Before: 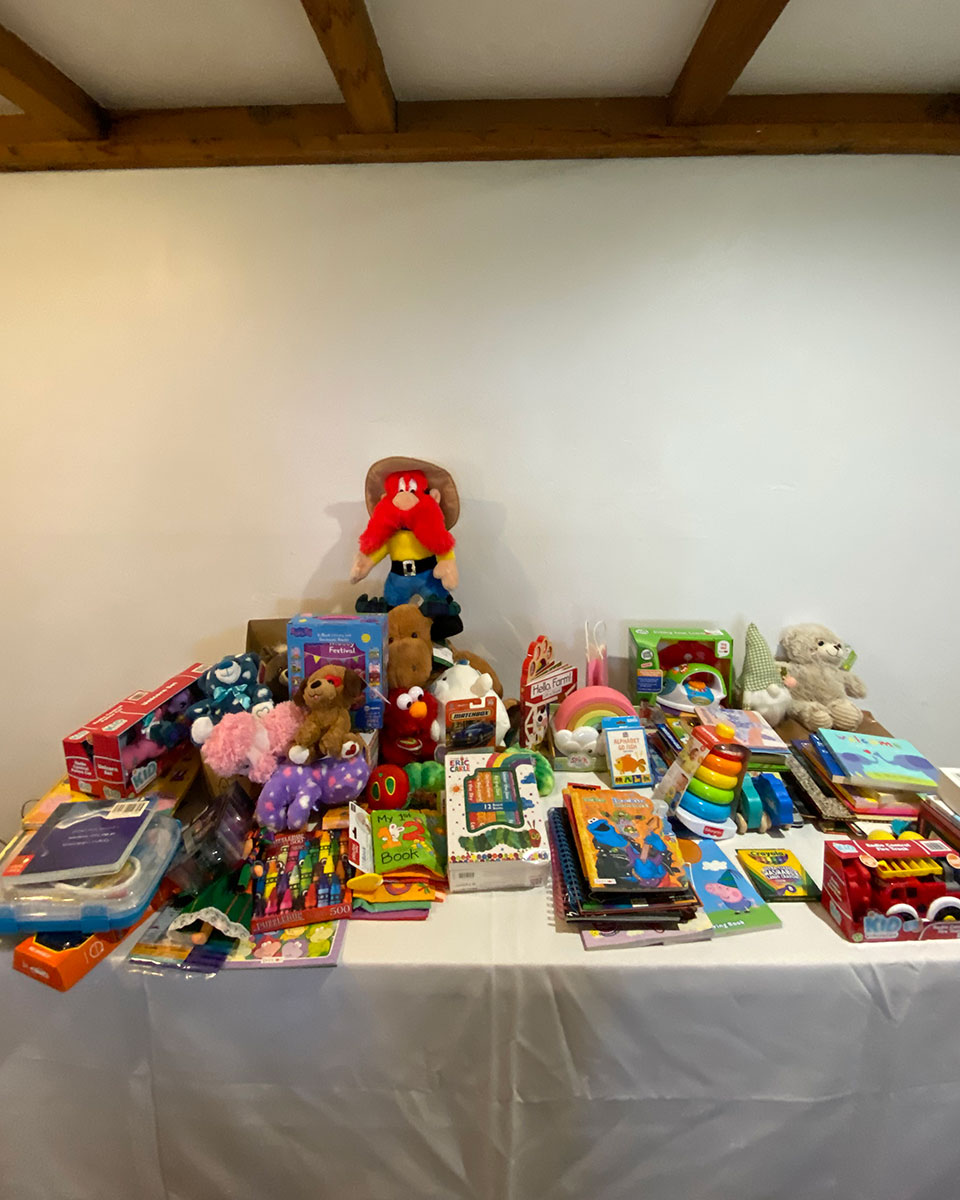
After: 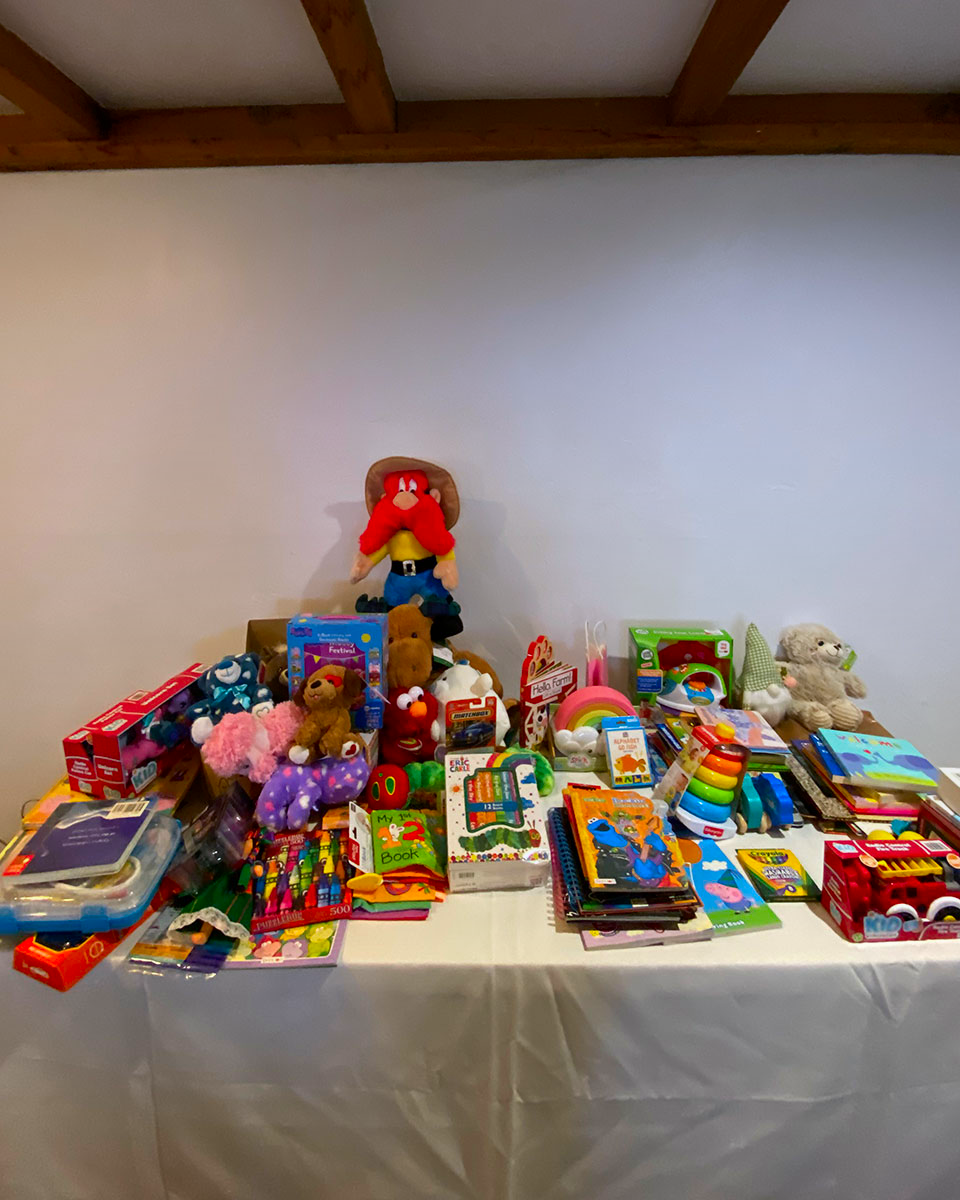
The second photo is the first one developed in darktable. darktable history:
contrast brightness saturation: brightness -0.02, saturation 0.35
graduated density: hue 238.83°, saturation 50%
